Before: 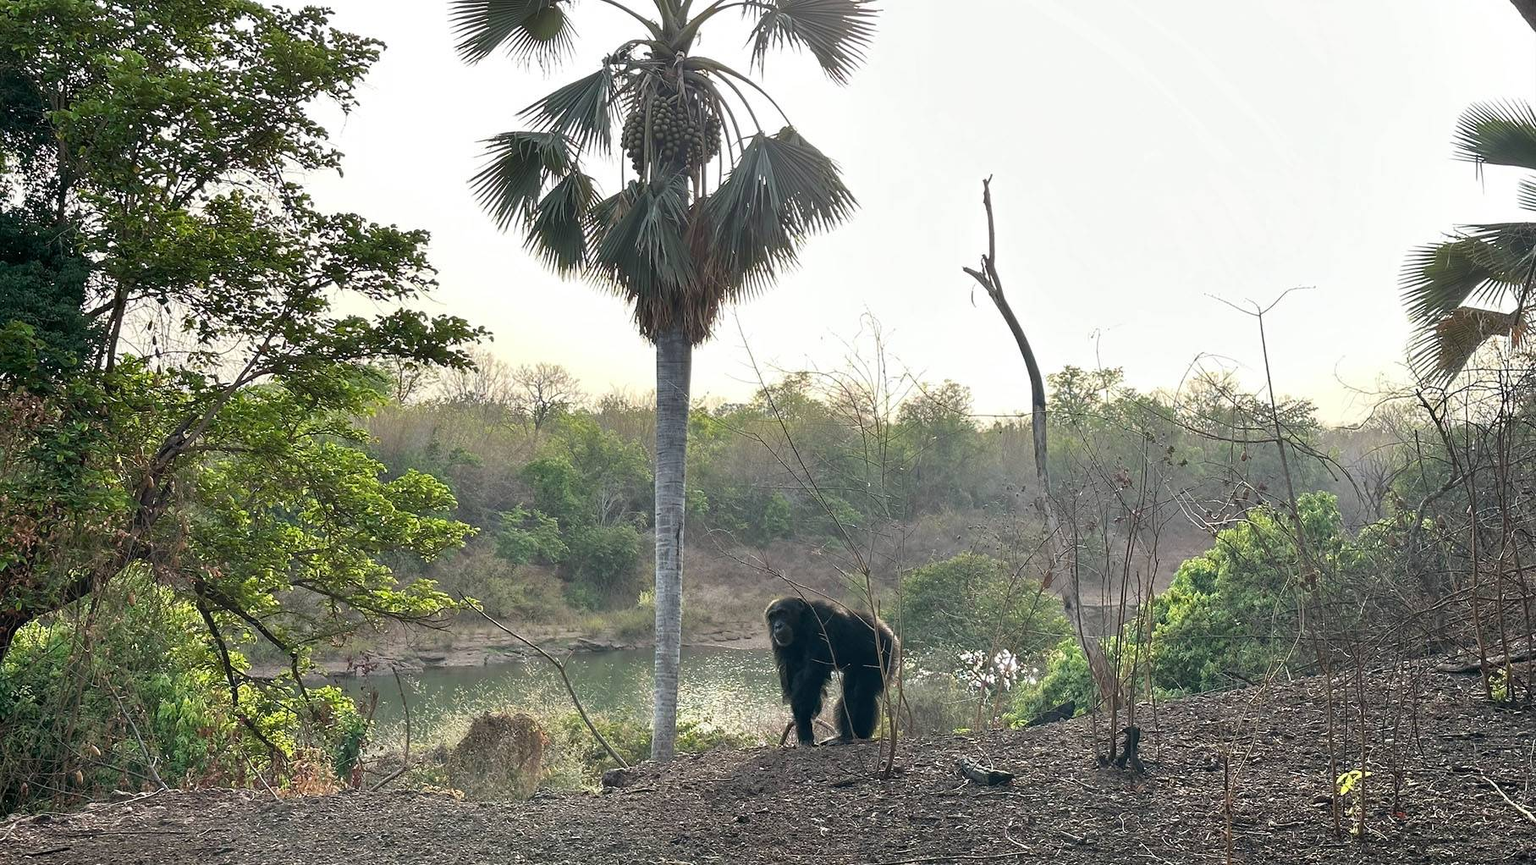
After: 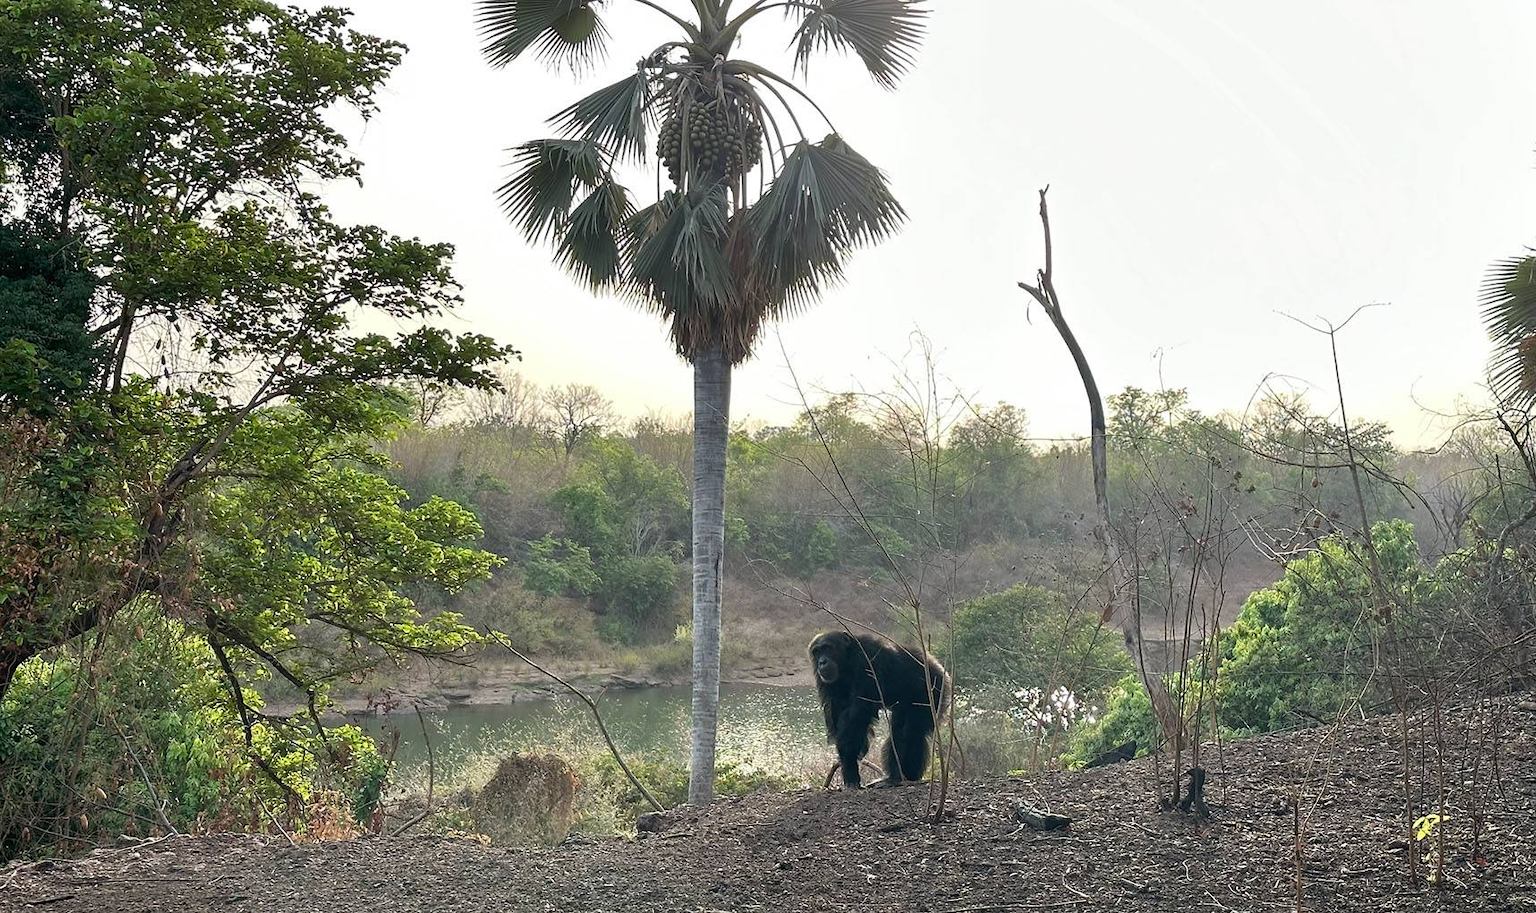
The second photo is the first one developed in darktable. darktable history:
crop and rotate: left 0%, right 5.36%
